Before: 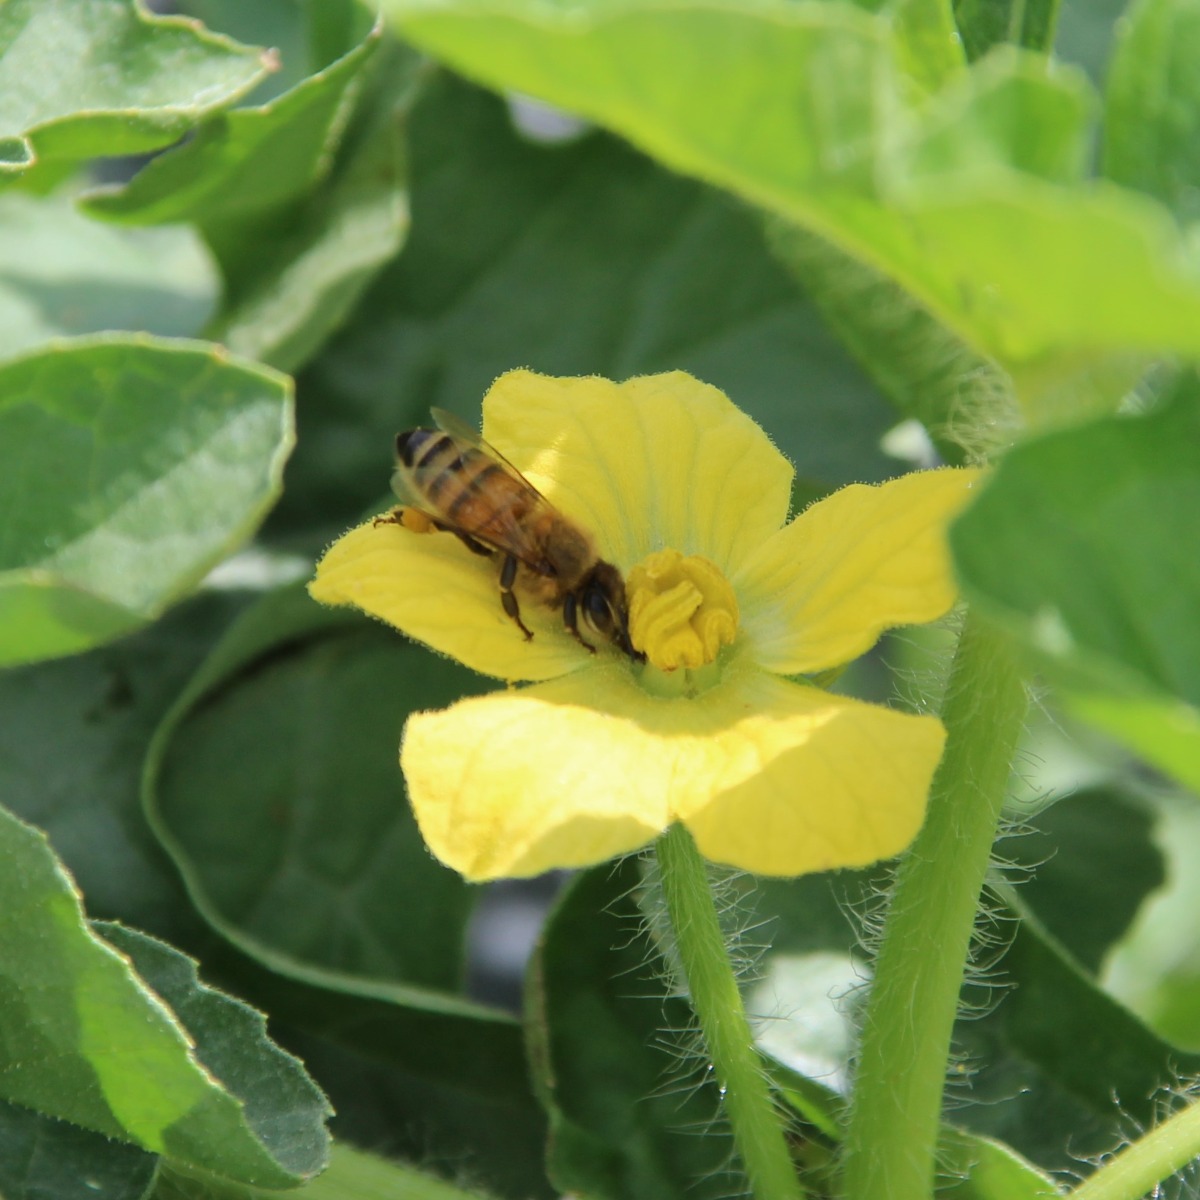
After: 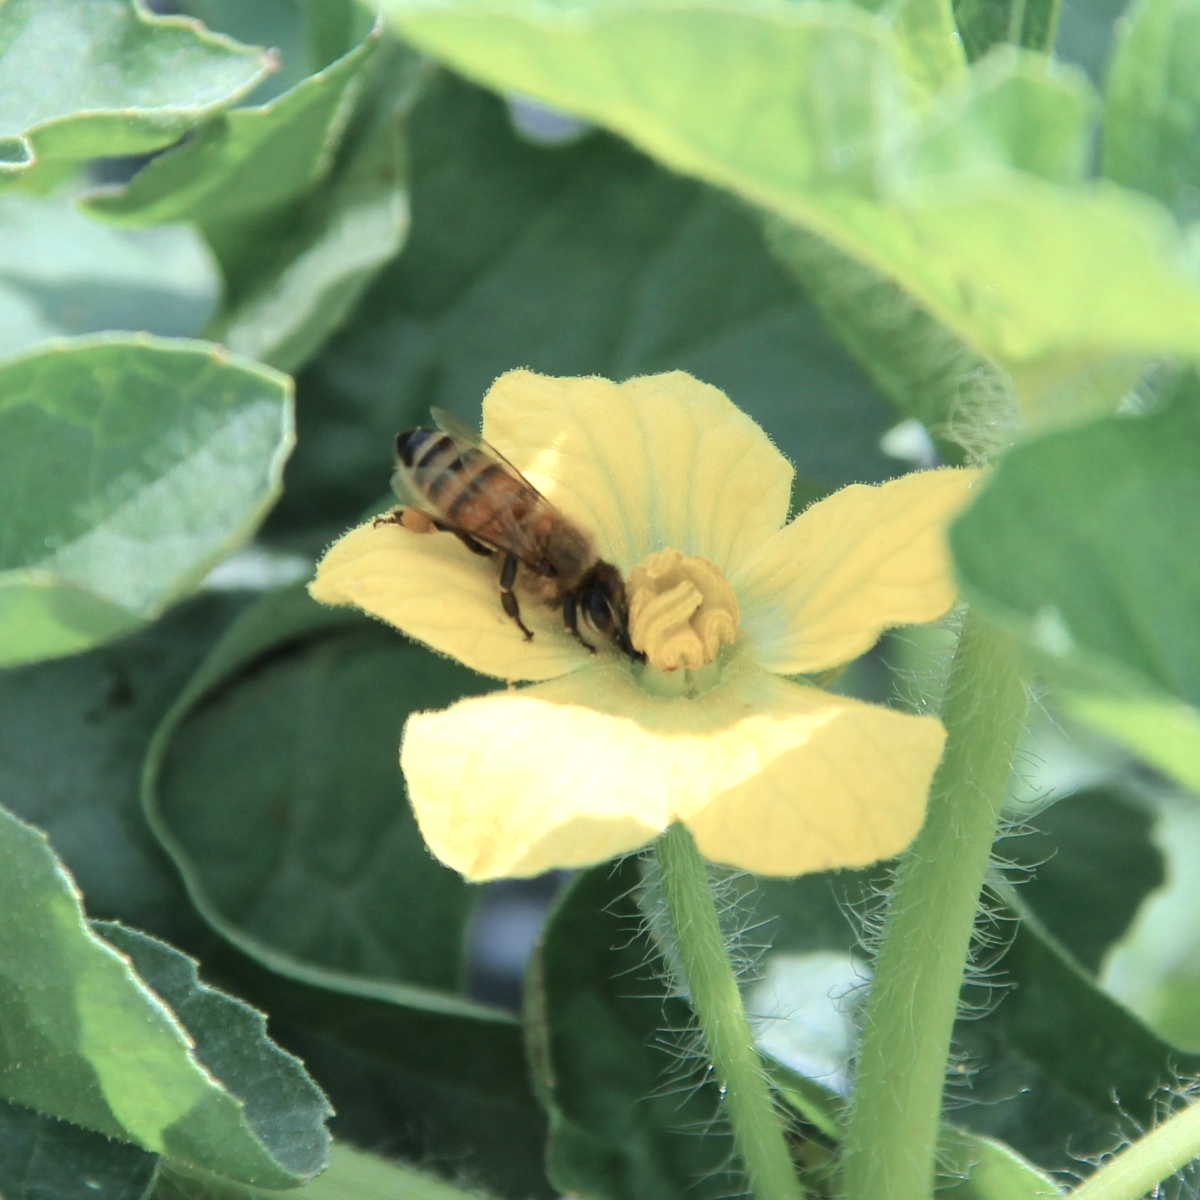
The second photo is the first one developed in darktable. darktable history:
color zones: curves: ch0 [(0, 0.473) (0.001, 0.473) (0.226, 0.548) (0.4, 0.589) (0.525, 0.54) (0.728, 0.403) (0.999, 0.473) (1, 0.473)]; ch1 [(0, 0.619) (0.001, 0.619) (0.234, 0.388) (0.4, 0.372) (0.528, 0.422) (0.732, 0.53) (0.999, 0.619) (1, 0.619)]; ch2 [(0, 0.547) (0.001, 0.547) (0.226, 0.45) (0.4, 0.525) (0.525, 0.585) (0.8, 0.511) (0.999, 0.547) (1, 0.547)]
color calibration: illuminant Planckian (black body), x 0.368, y 0.361, temperature 4275.92 K
